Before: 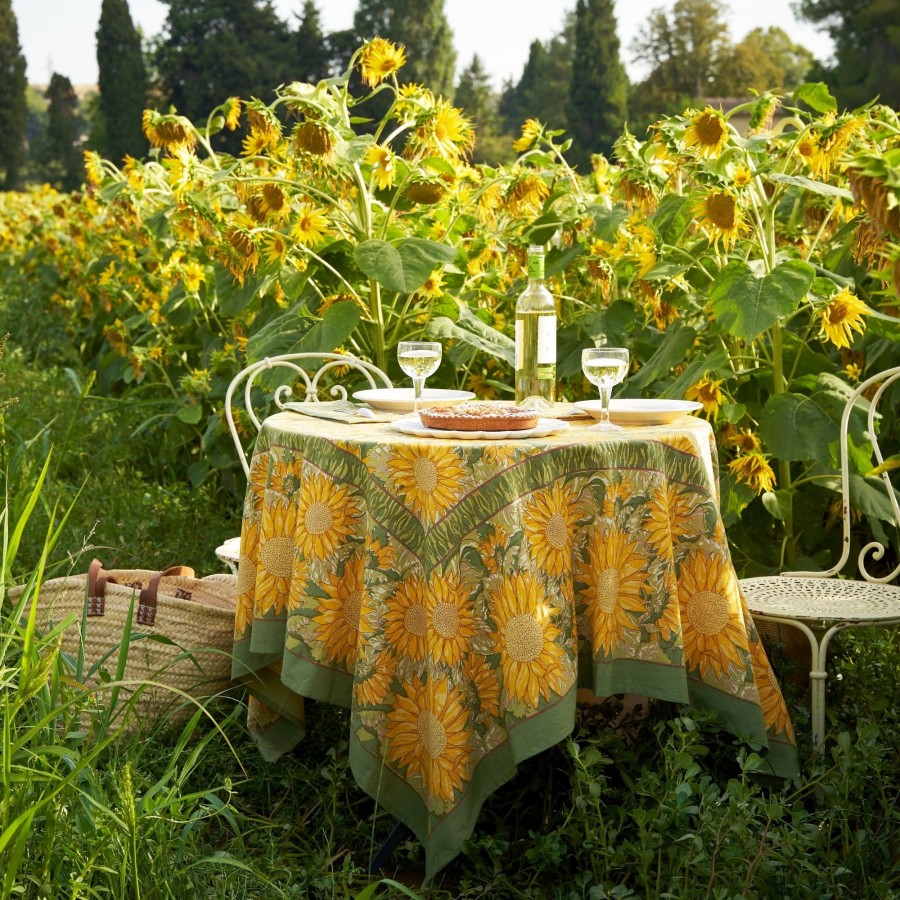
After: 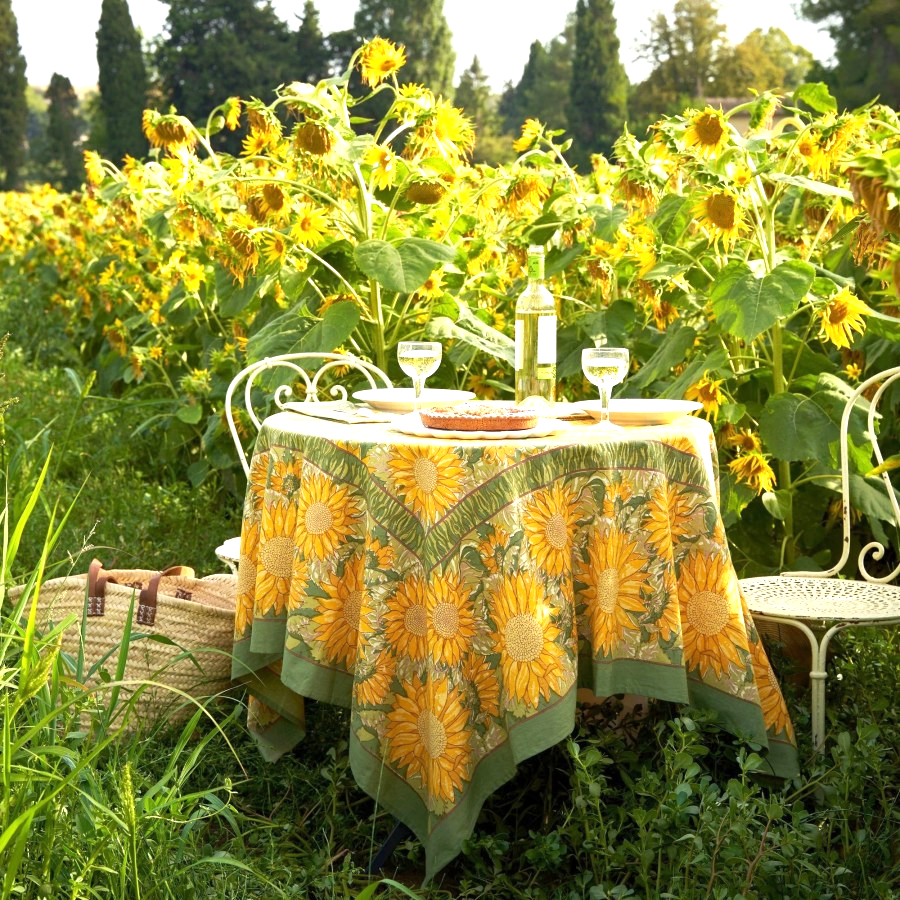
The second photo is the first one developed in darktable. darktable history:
exposure: exposure 0.753 EV, compensate highlight preservation false
